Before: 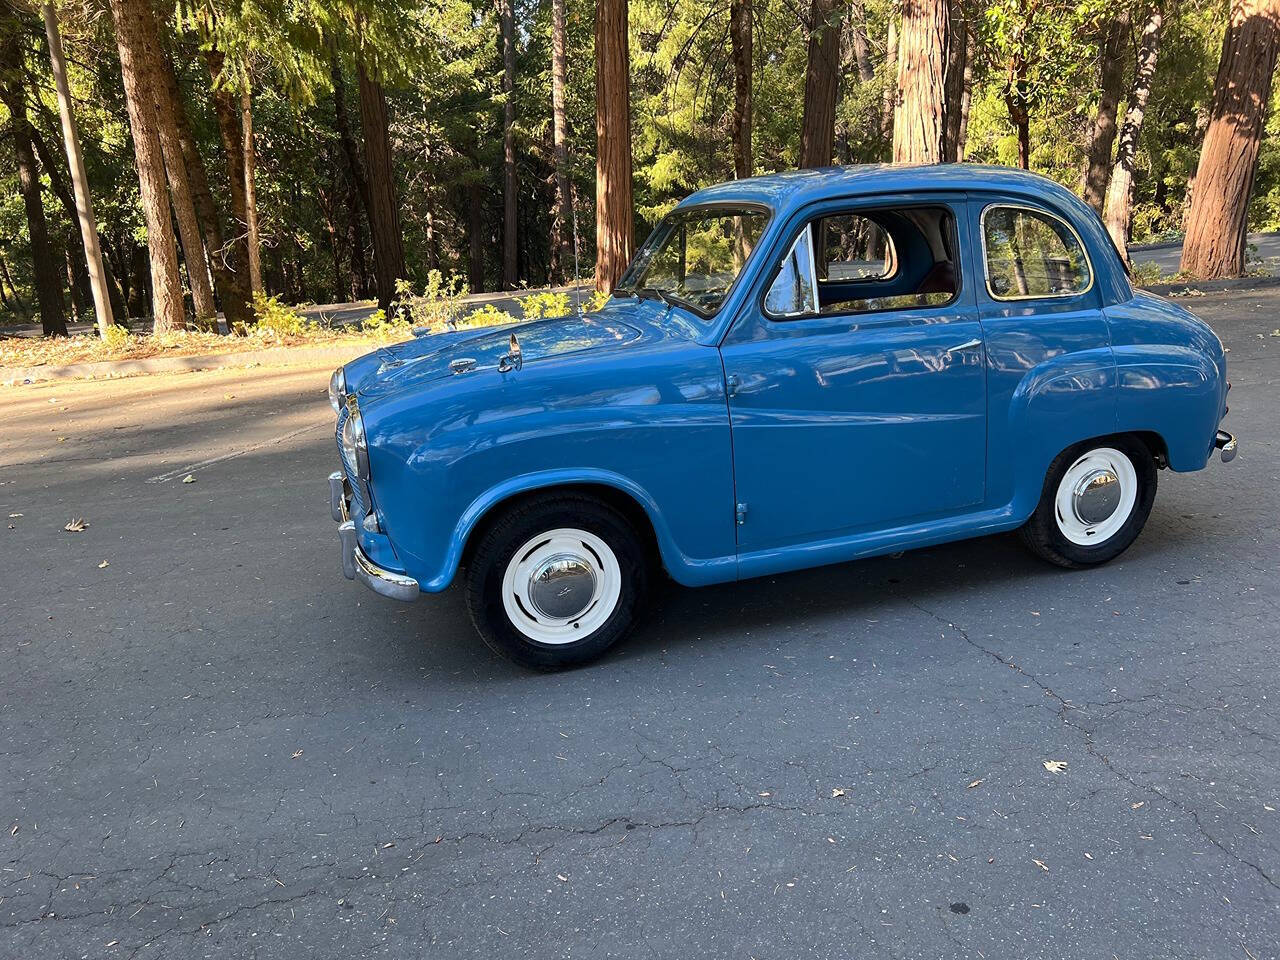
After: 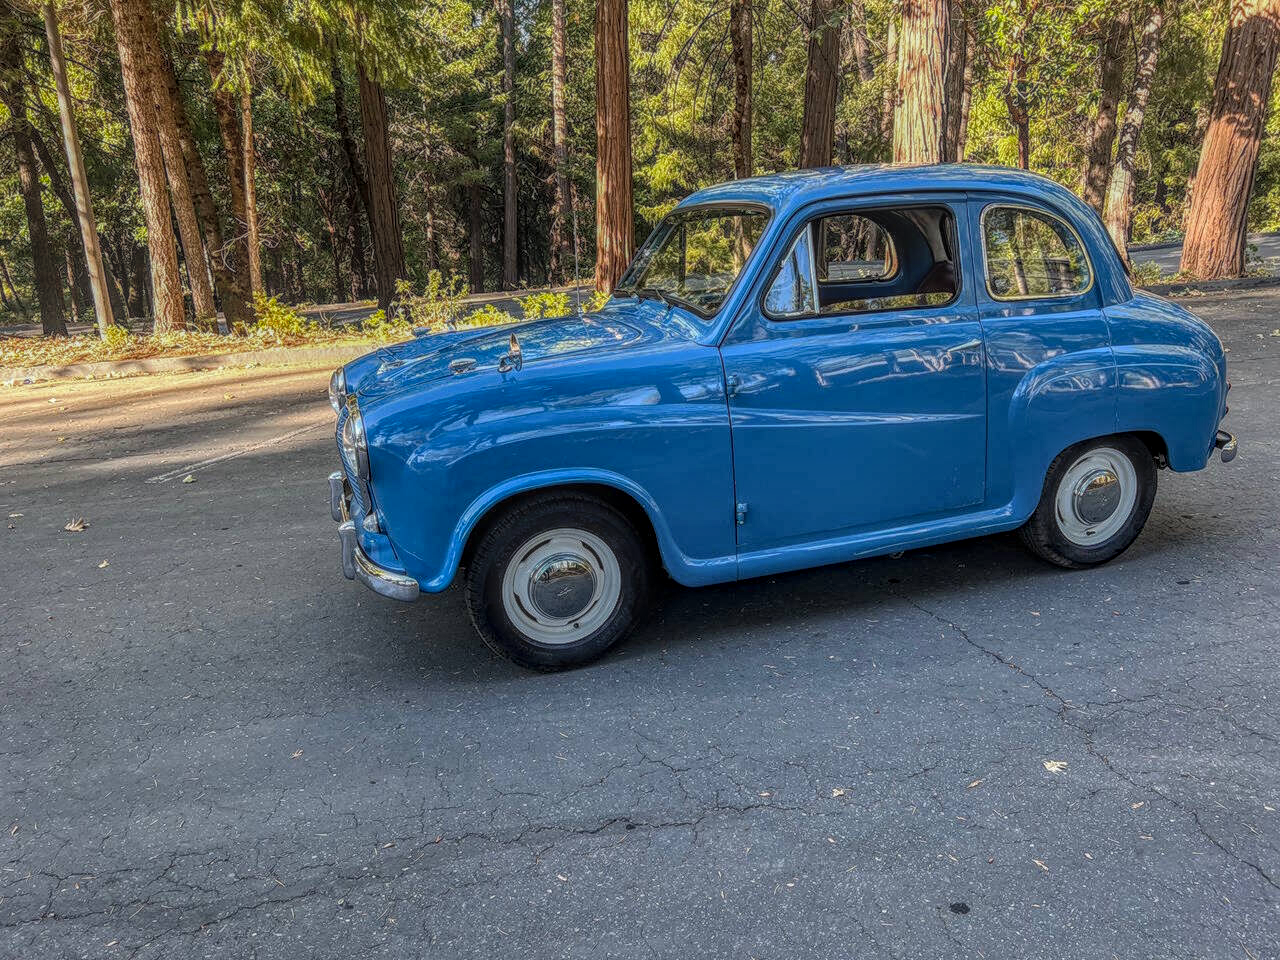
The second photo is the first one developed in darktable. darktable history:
local contrast: highlights 0%, shadows 2%, detail 201%, midtone range 0.245
